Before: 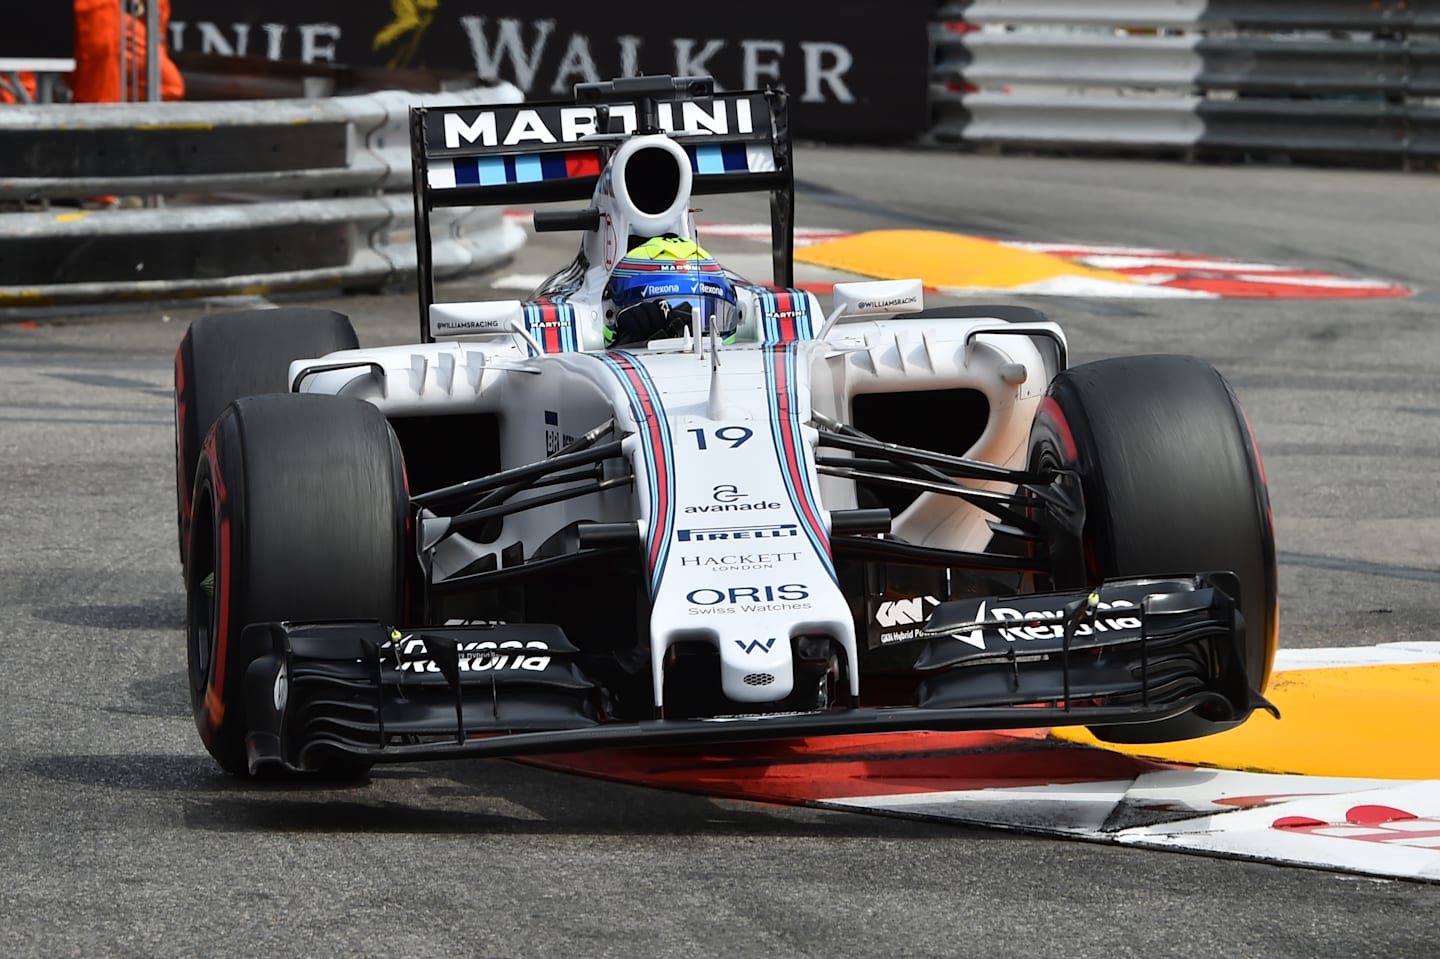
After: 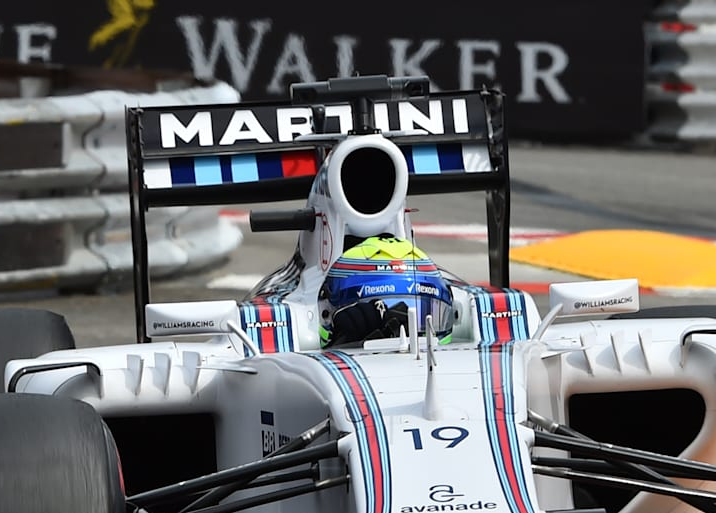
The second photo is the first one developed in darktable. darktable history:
crop: left 19.748%, right 30.507%, bottom 46.484%
